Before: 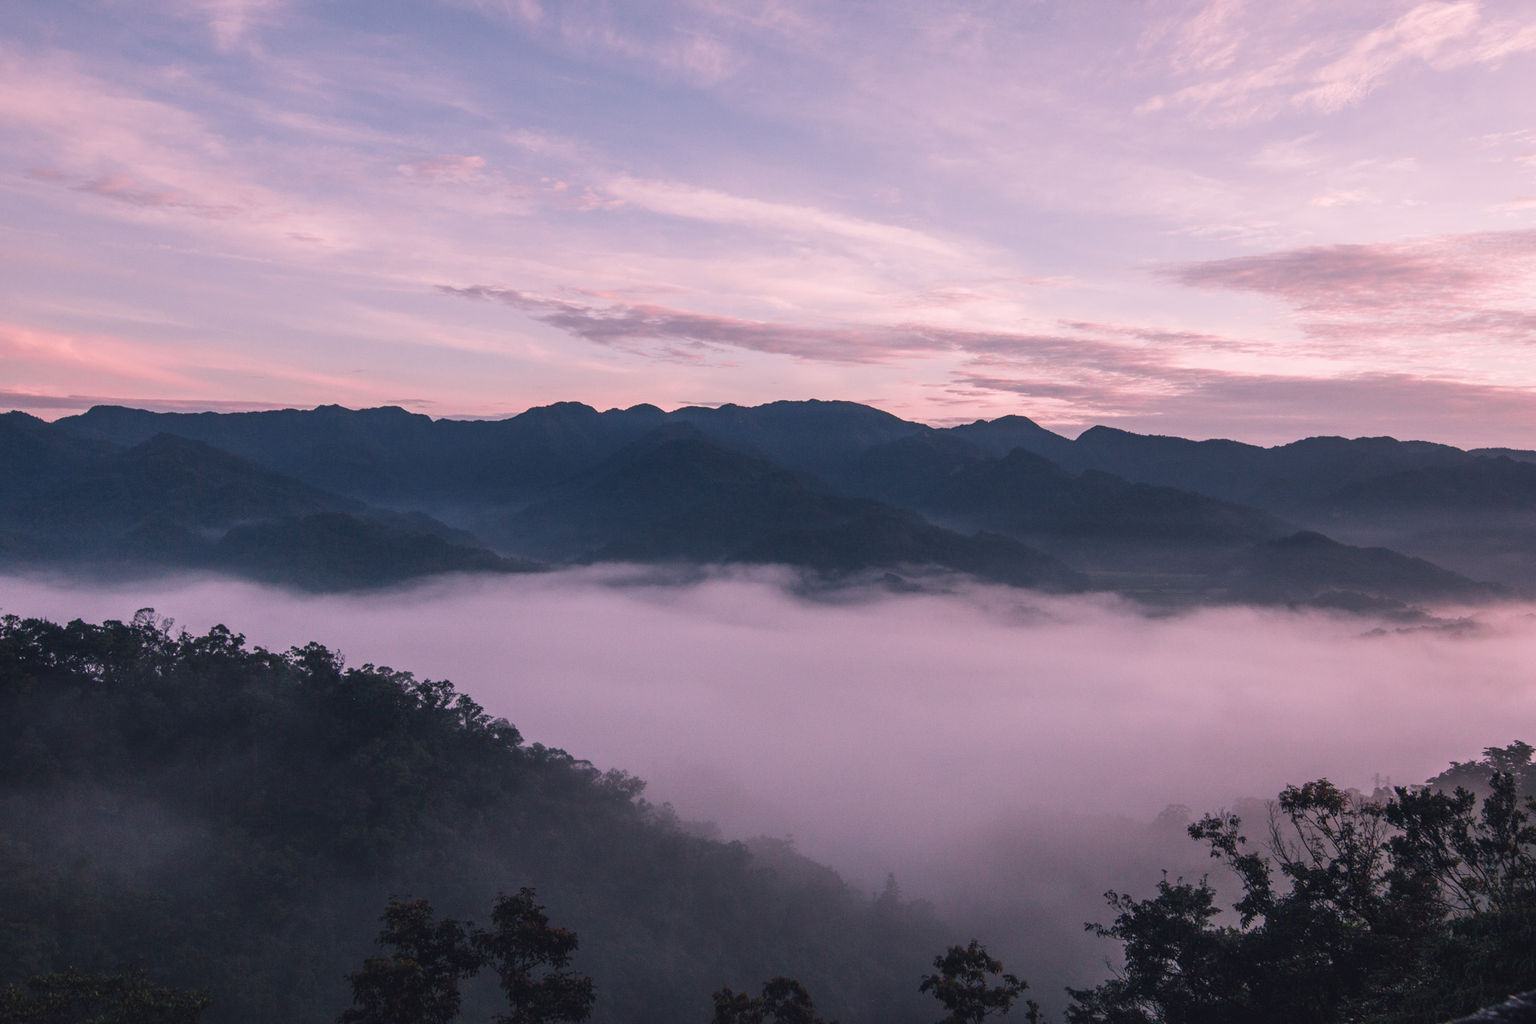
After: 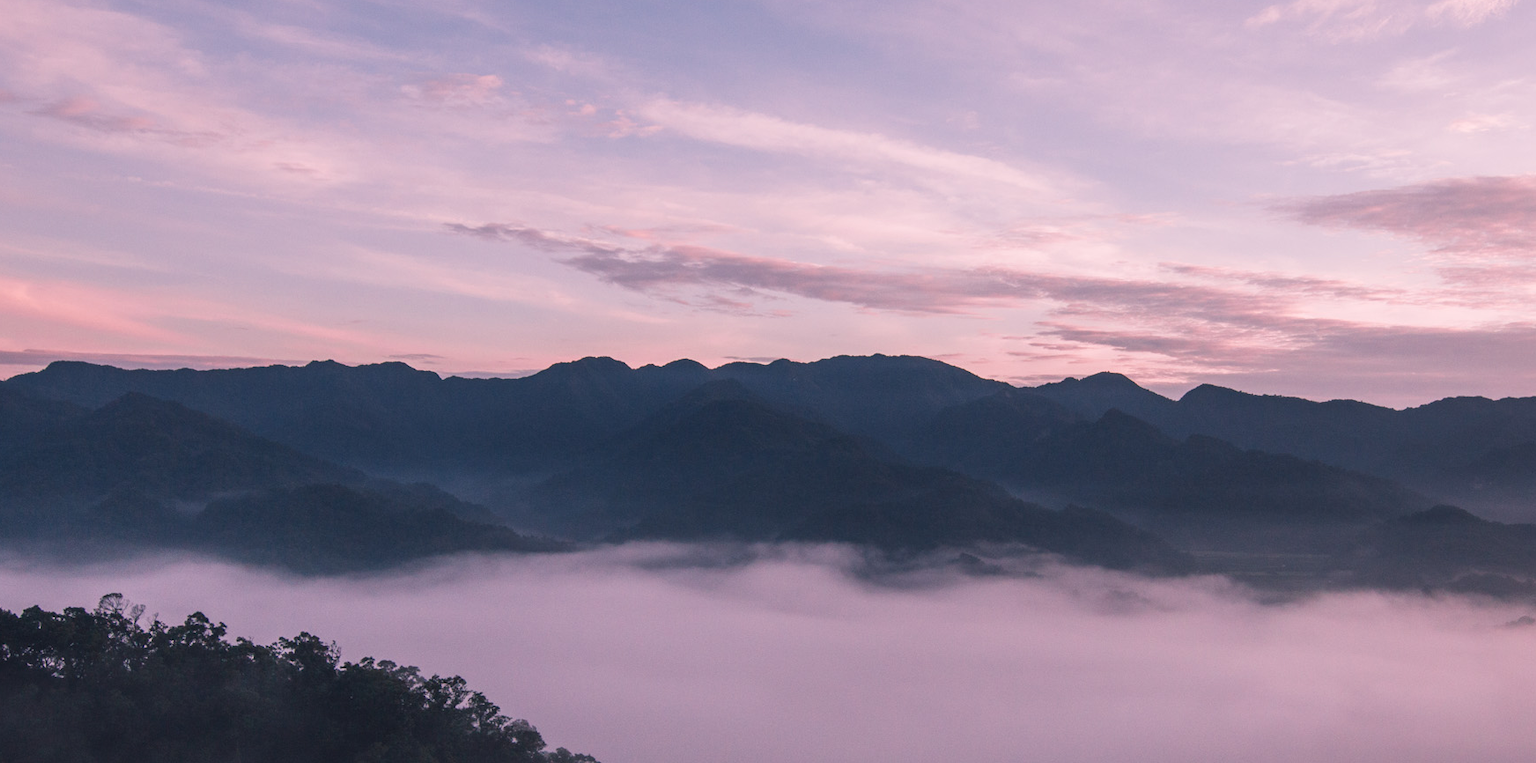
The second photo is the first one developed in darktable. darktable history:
crop: left 3.117%, top 8.889%, right 9.655%, bottom 26.024%
